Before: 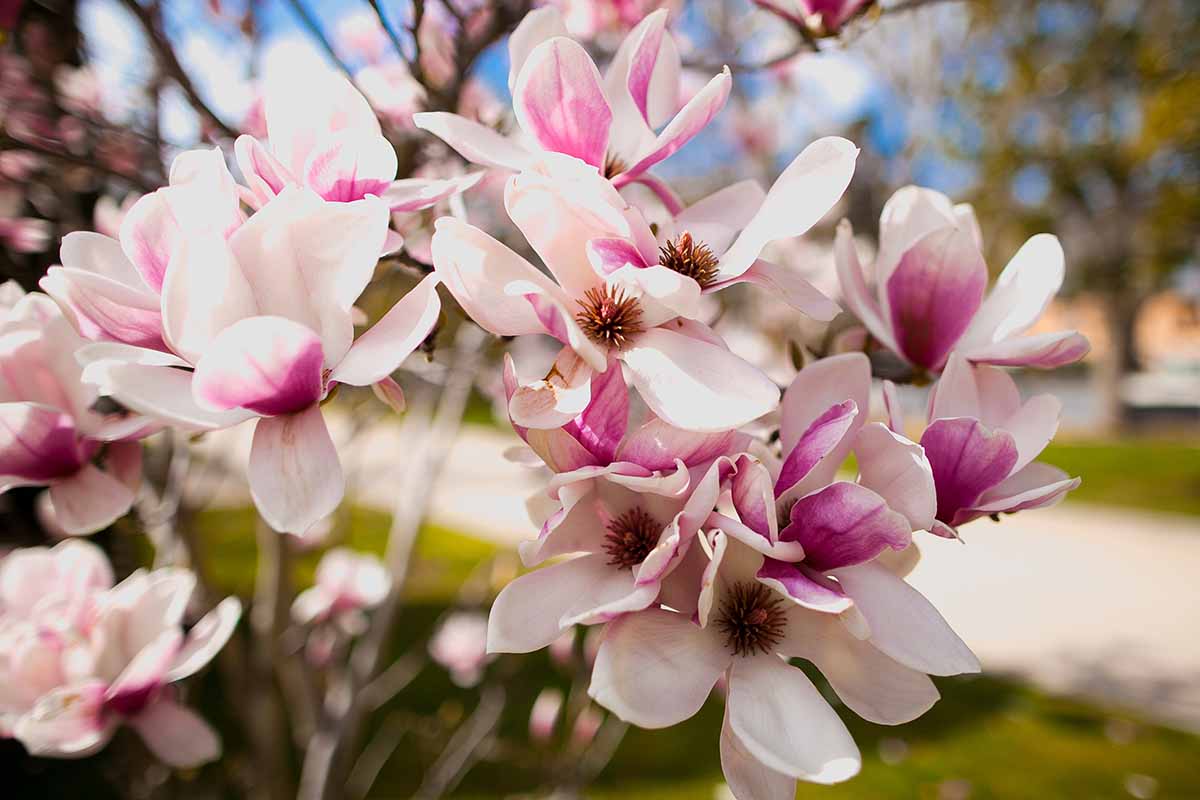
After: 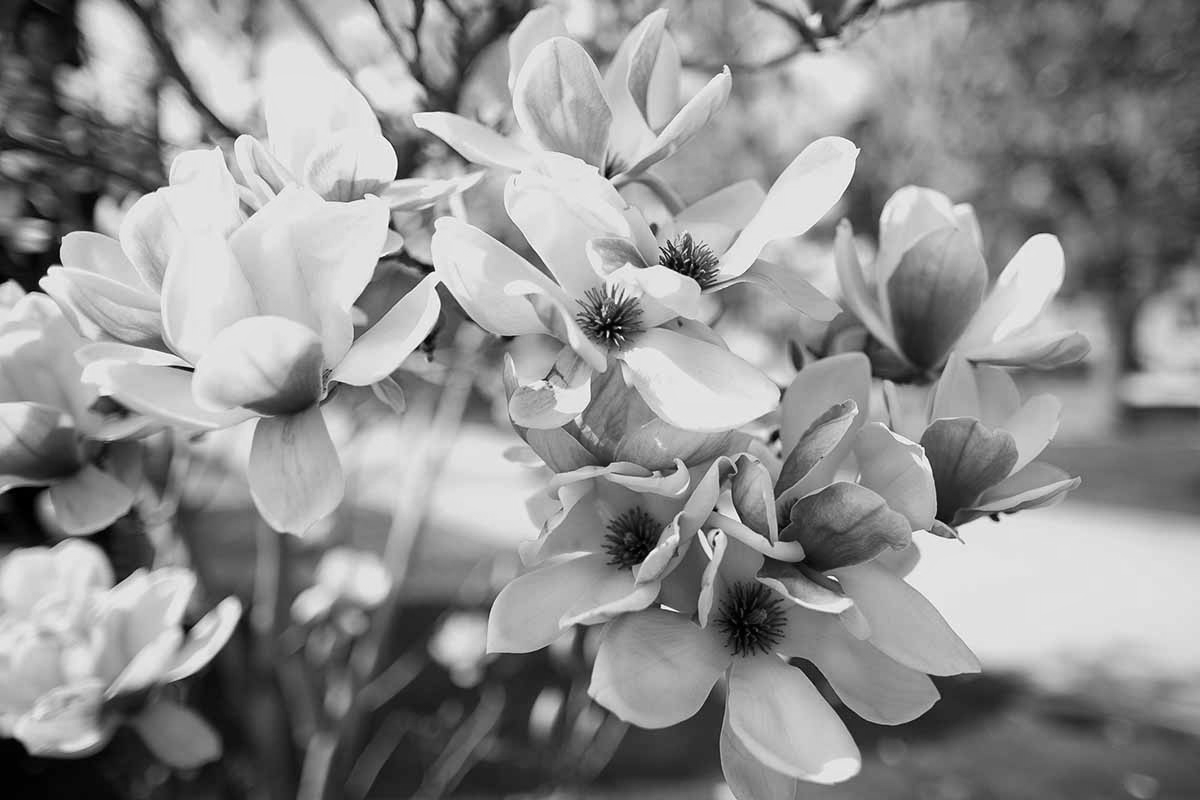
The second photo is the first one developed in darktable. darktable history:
color correction: highlights a* 5.81, highlights b* 4.84
monochrome: a 1.94, b -0.638
color calibration: illuminant as shot in camera, x 0.358, y 0.373, temperature 4628.91 K
color balance rgb: perceptual saturation grading › global saturation 20%, global vibrance 20%
